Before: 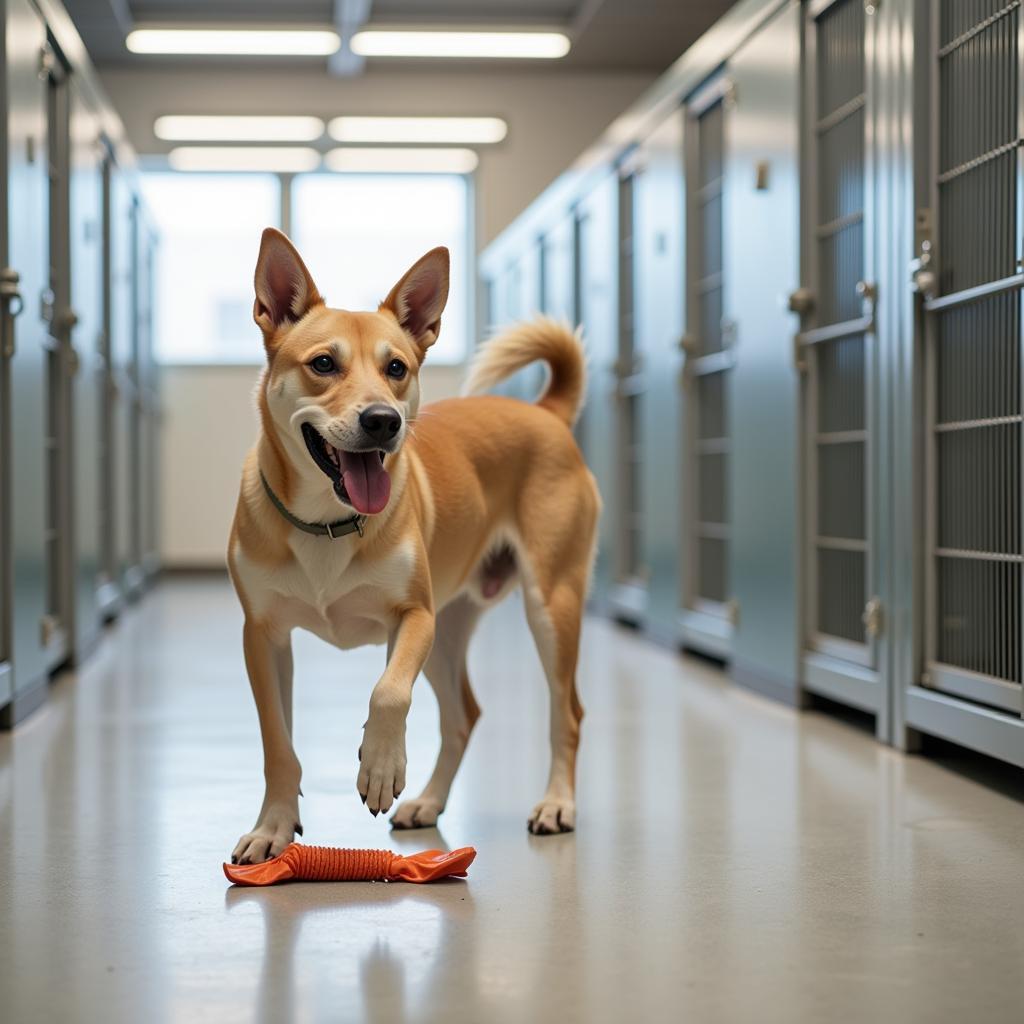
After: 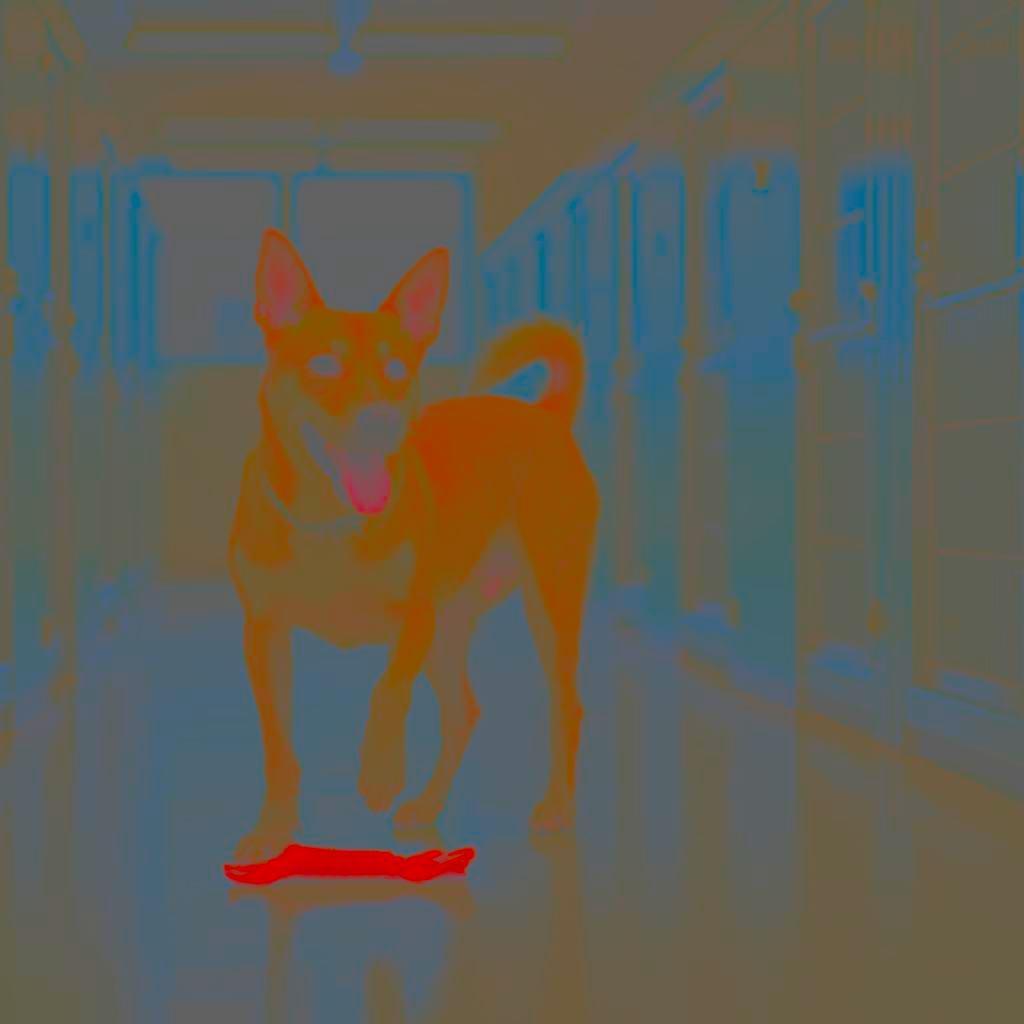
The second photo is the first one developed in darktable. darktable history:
tone curve: curves: ch0 [(0, 0) (0.003, 0.118) (0.011, 0.118) (0.025, 0.122) (0.044, 0.131) (0.069, 0.142) (0.1, 0.155) (0.136, 0.168) (0.177, 0.183) (0.224, 0.216) (0.277, 0.265) (0.335, 0.337) (0.399, 0.415) (0.468, 0.506) (0.543, 0.586) (0.623, 0.665) (0.709, 0.716) (0.801, 0.737) (0.898, 0.744) (1, 1)], color space Lab, independent channels, preserve colors none
contrast brightness saturation: contrast -0.988, brightness -0.176, saturation 0.76
